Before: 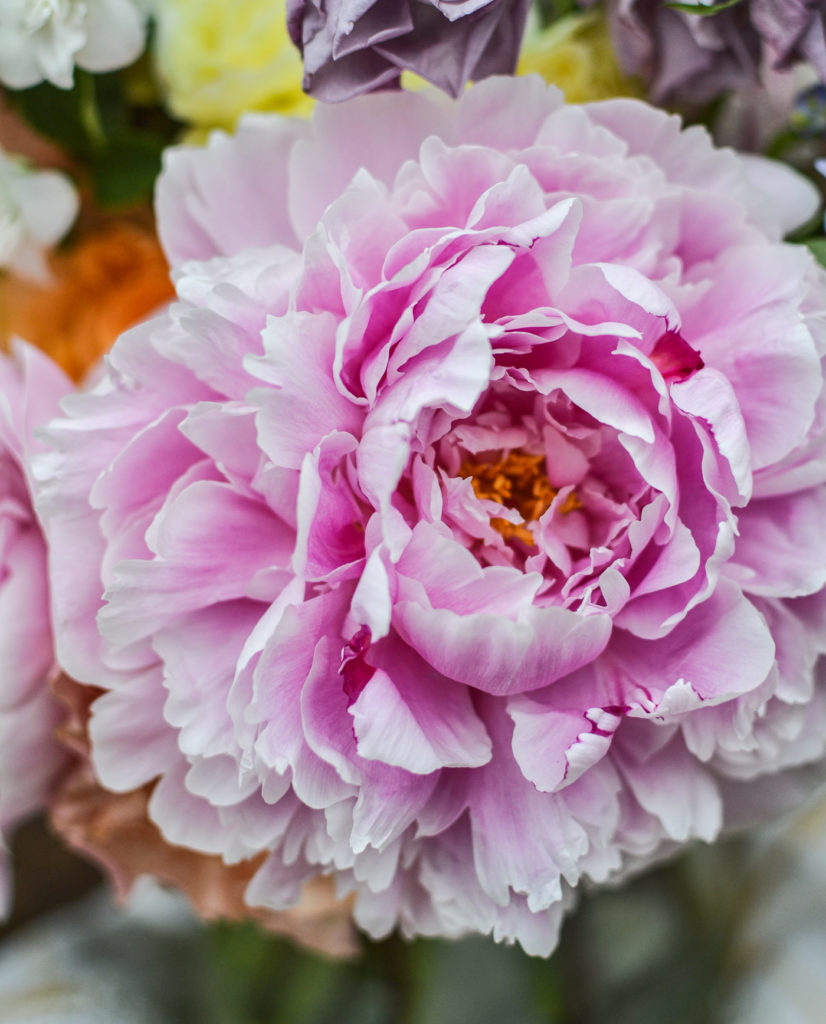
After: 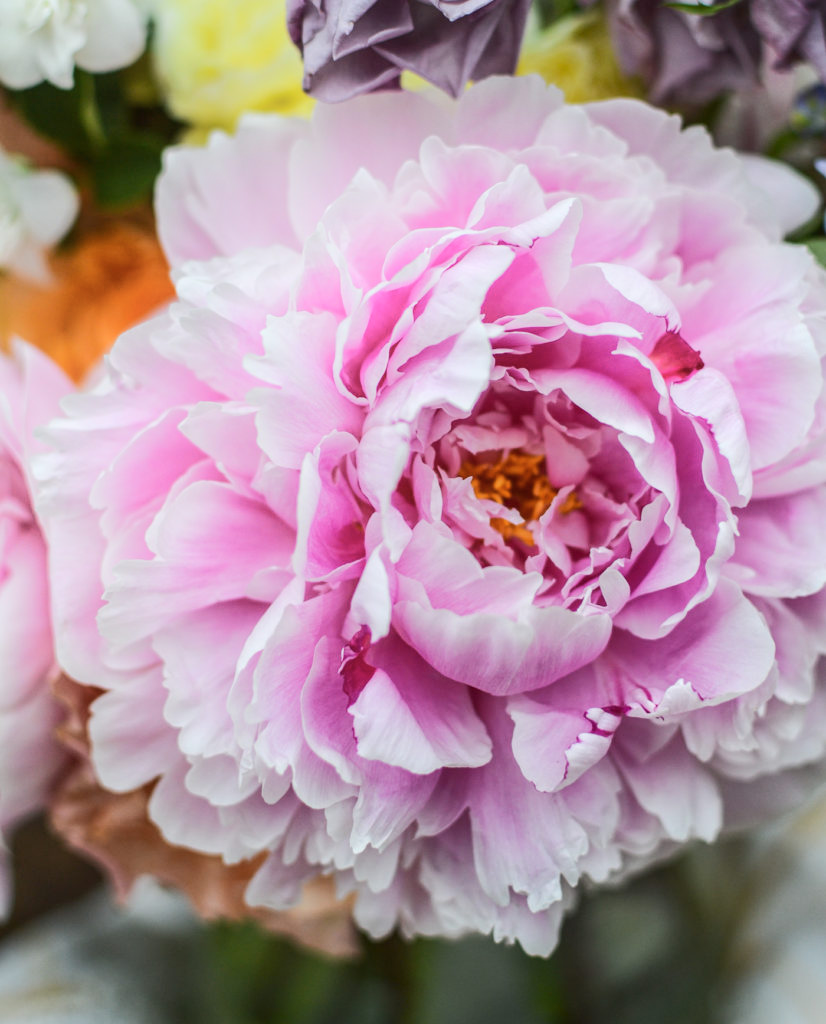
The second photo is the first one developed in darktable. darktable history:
shadows and highlights: shadows -89.36, highlights 90.42, soften with gaussian
